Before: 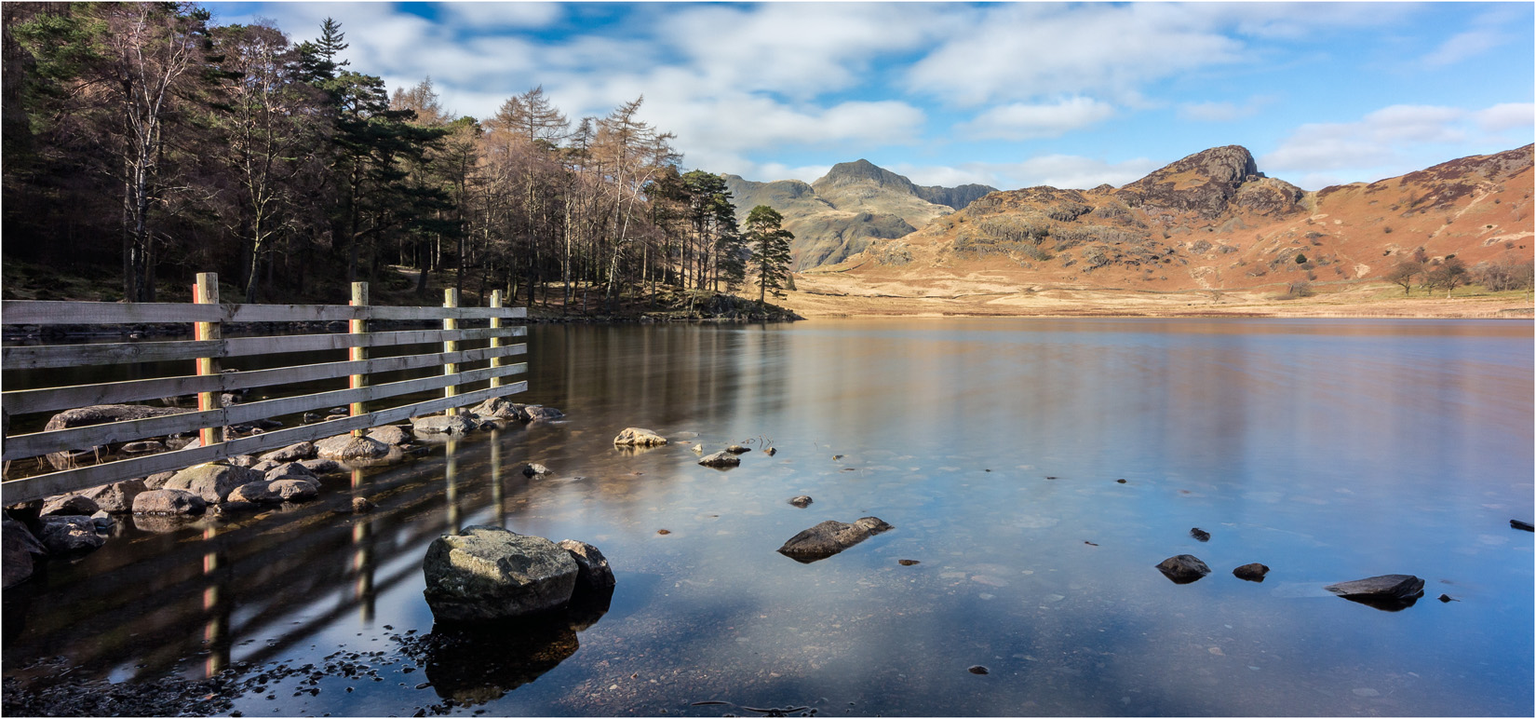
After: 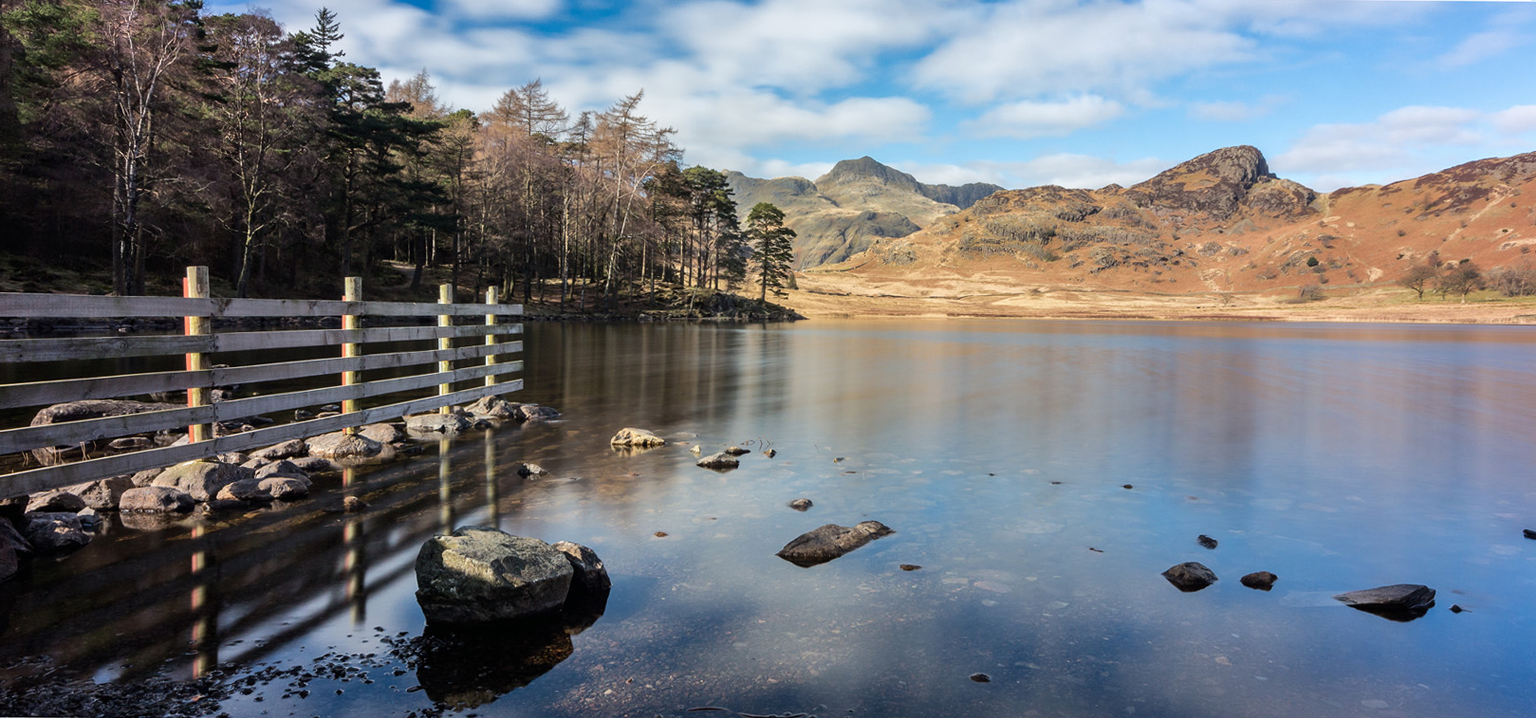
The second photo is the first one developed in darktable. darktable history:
crop and rotate: angle -0.5°
